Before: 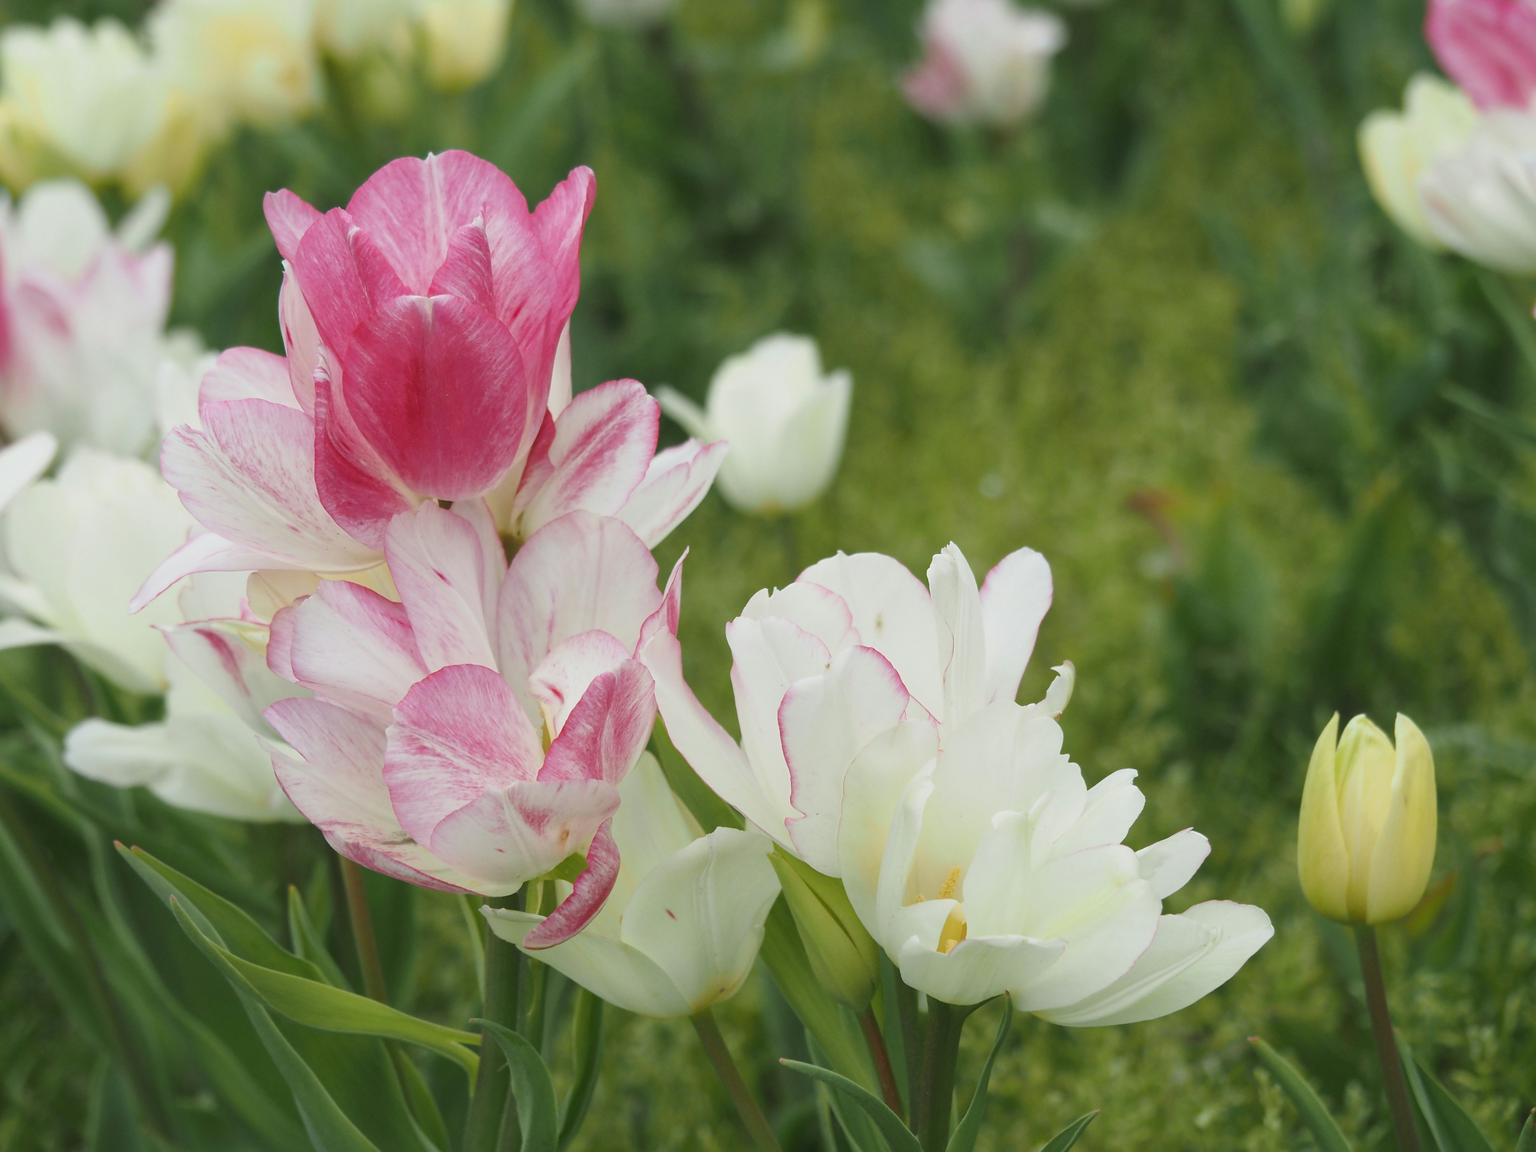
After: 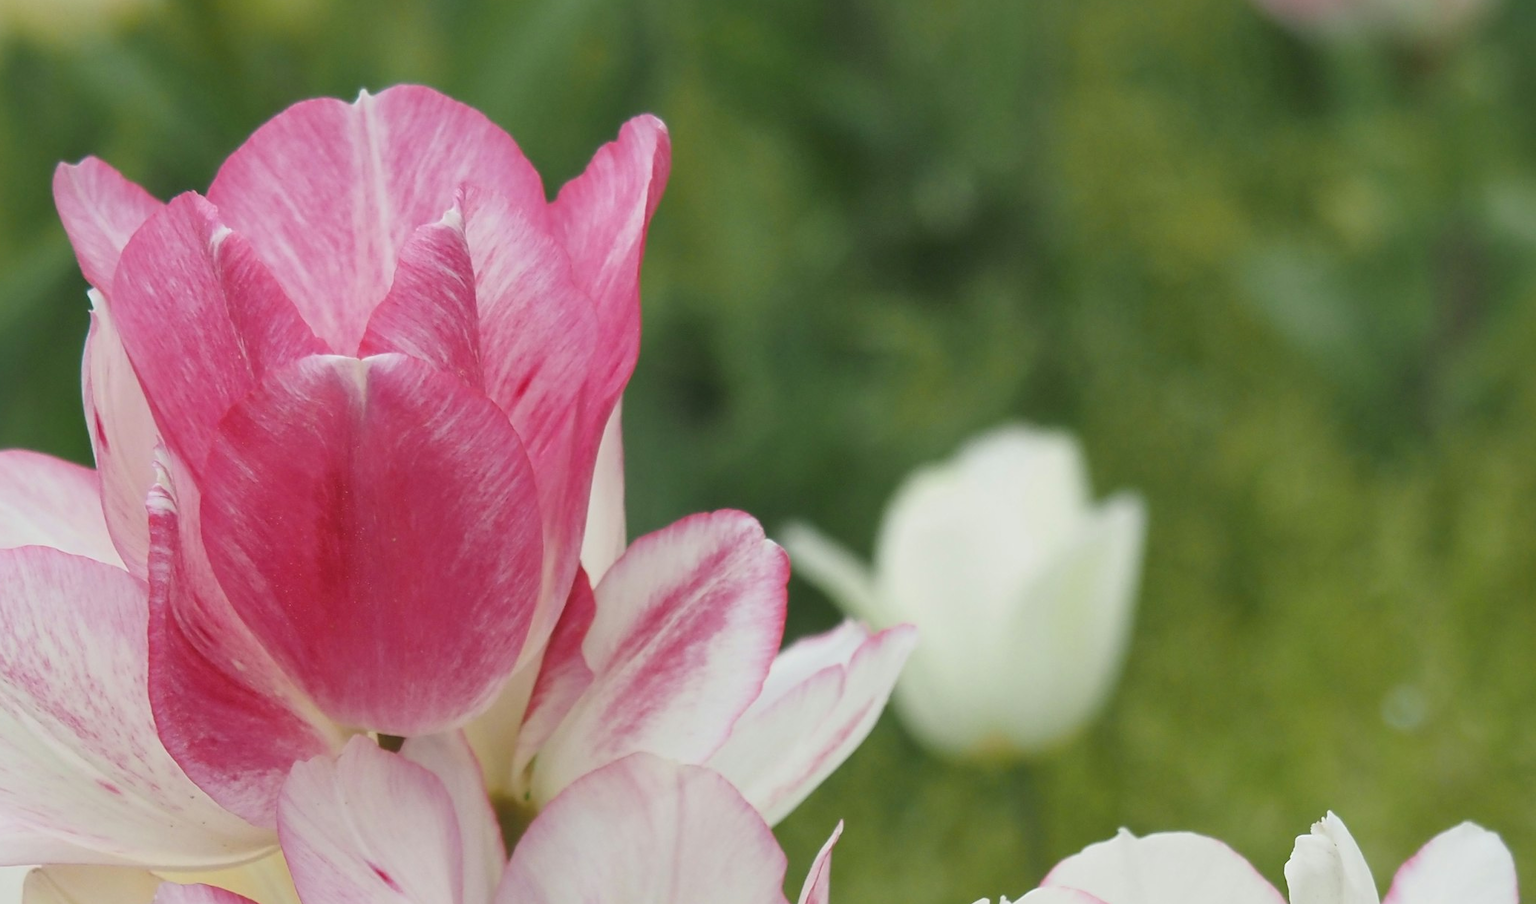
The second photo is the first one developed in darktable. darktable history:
crop: left 15.306%, top 9.065%, right 30.789%, bottom 48.638%
shadows and highlights: shadows 43.06, highlights 6.94
